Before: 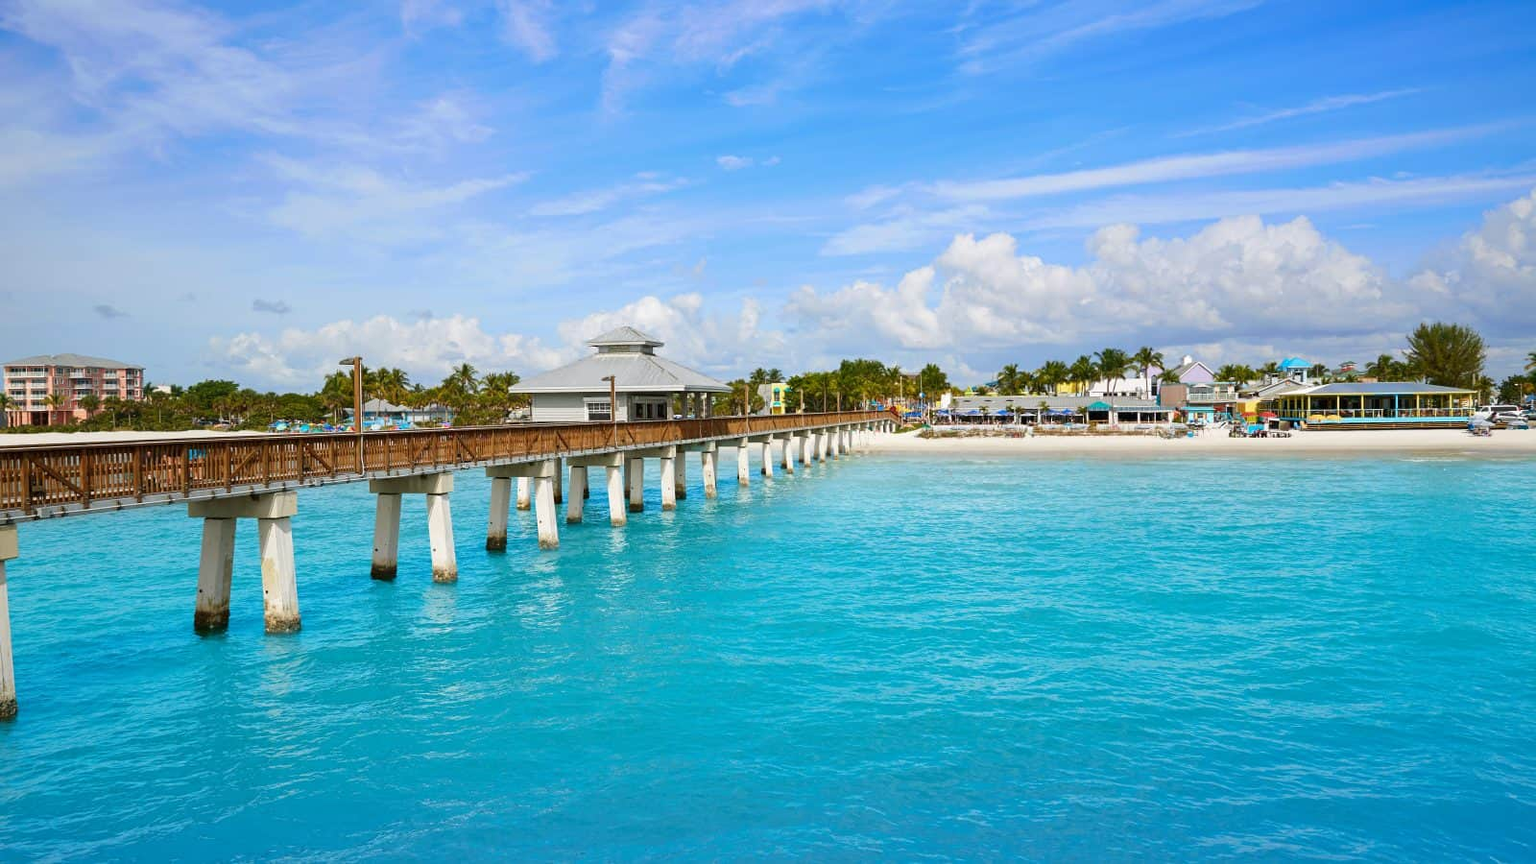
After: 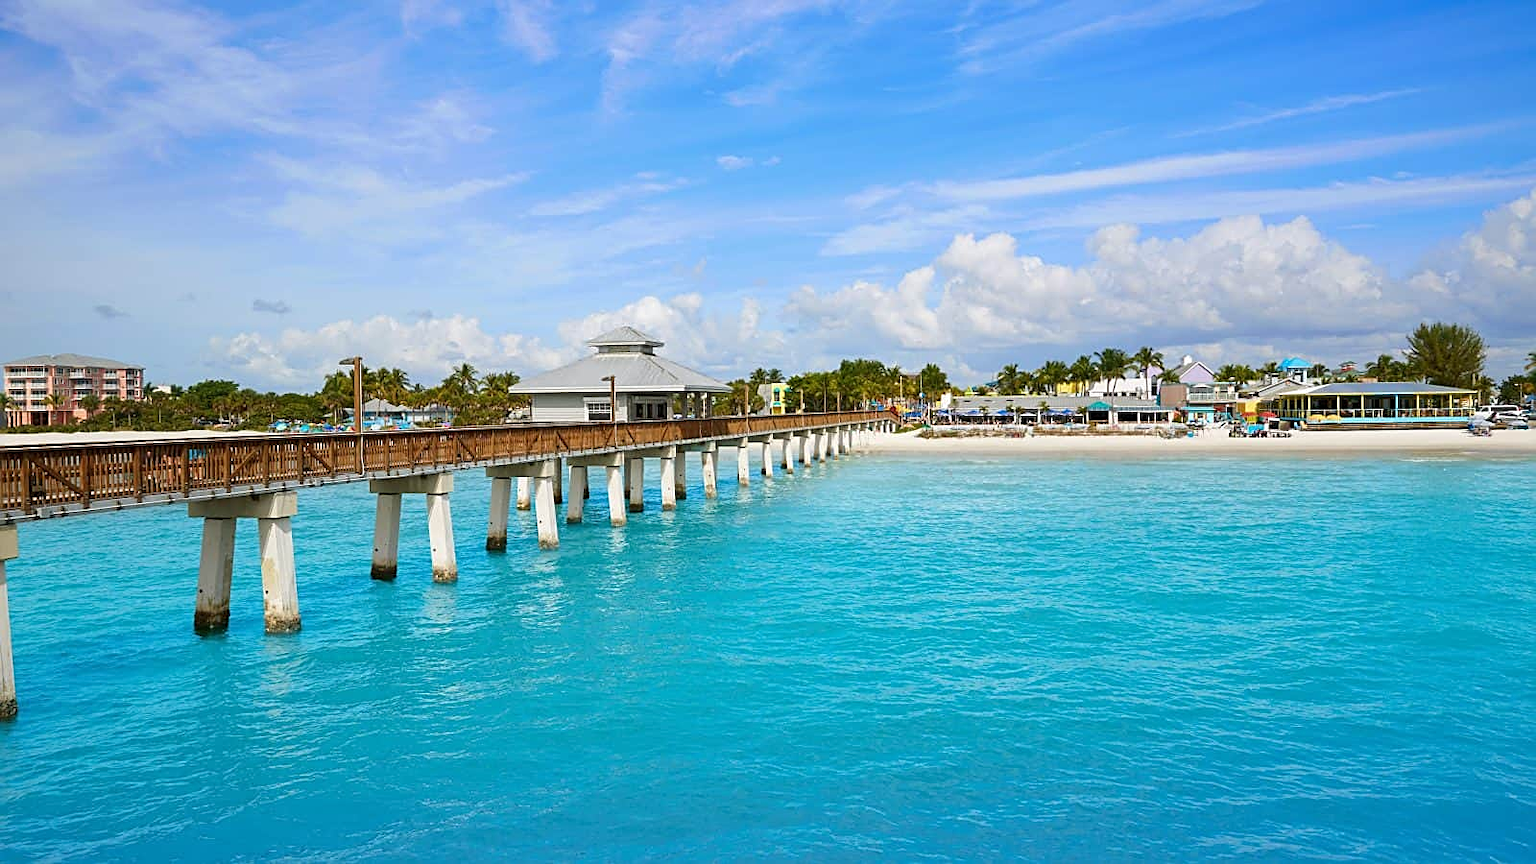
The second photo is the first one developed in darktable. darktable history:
sharpen: on, module defaults
color balance: on, module defaults
